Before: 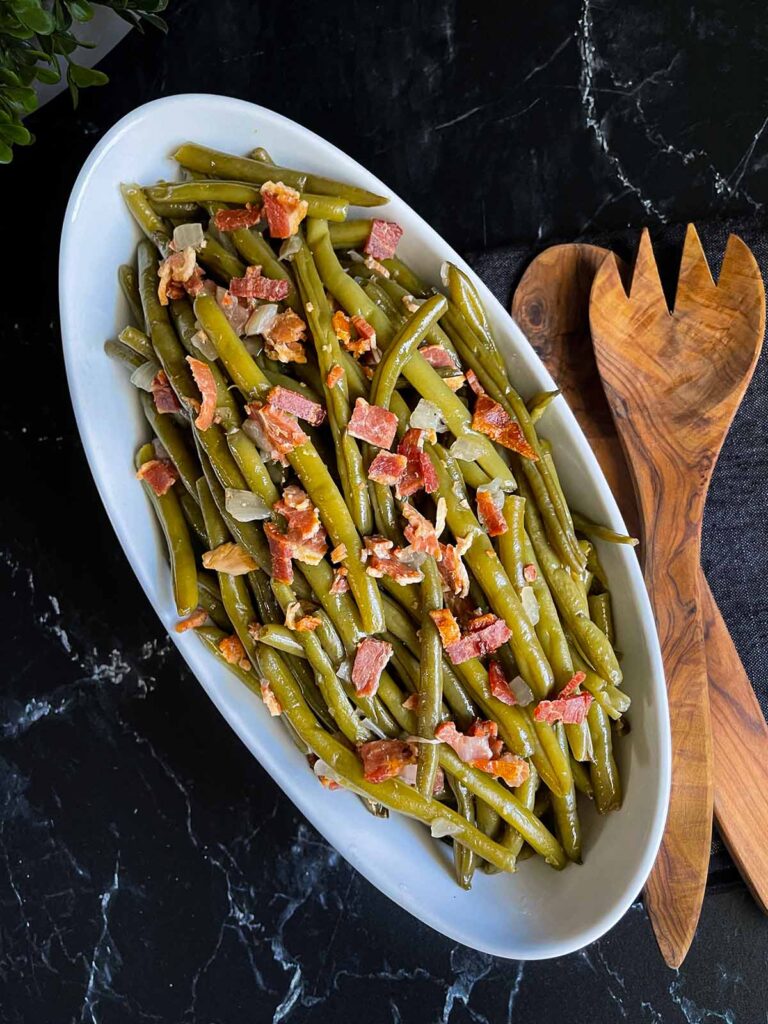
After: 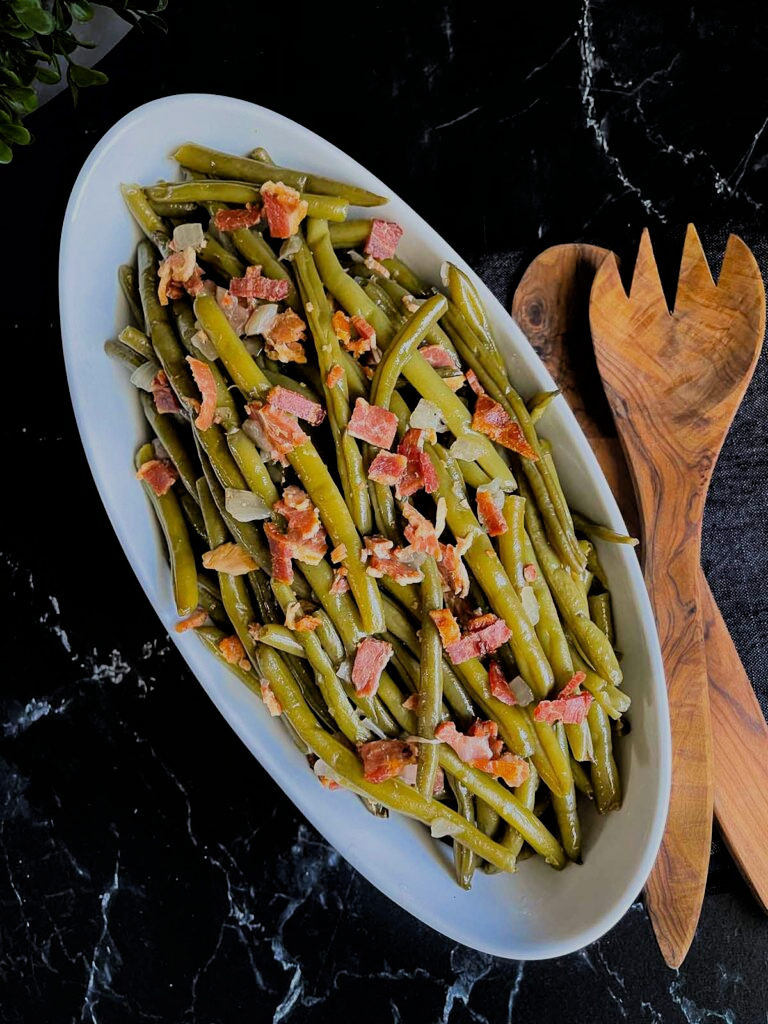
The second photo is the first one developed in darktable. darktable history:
filmic rgb: black relative exposure -6.15 EV, white relative exposure 6.96 EV, hardness 2.23, color science v6 (2022)
